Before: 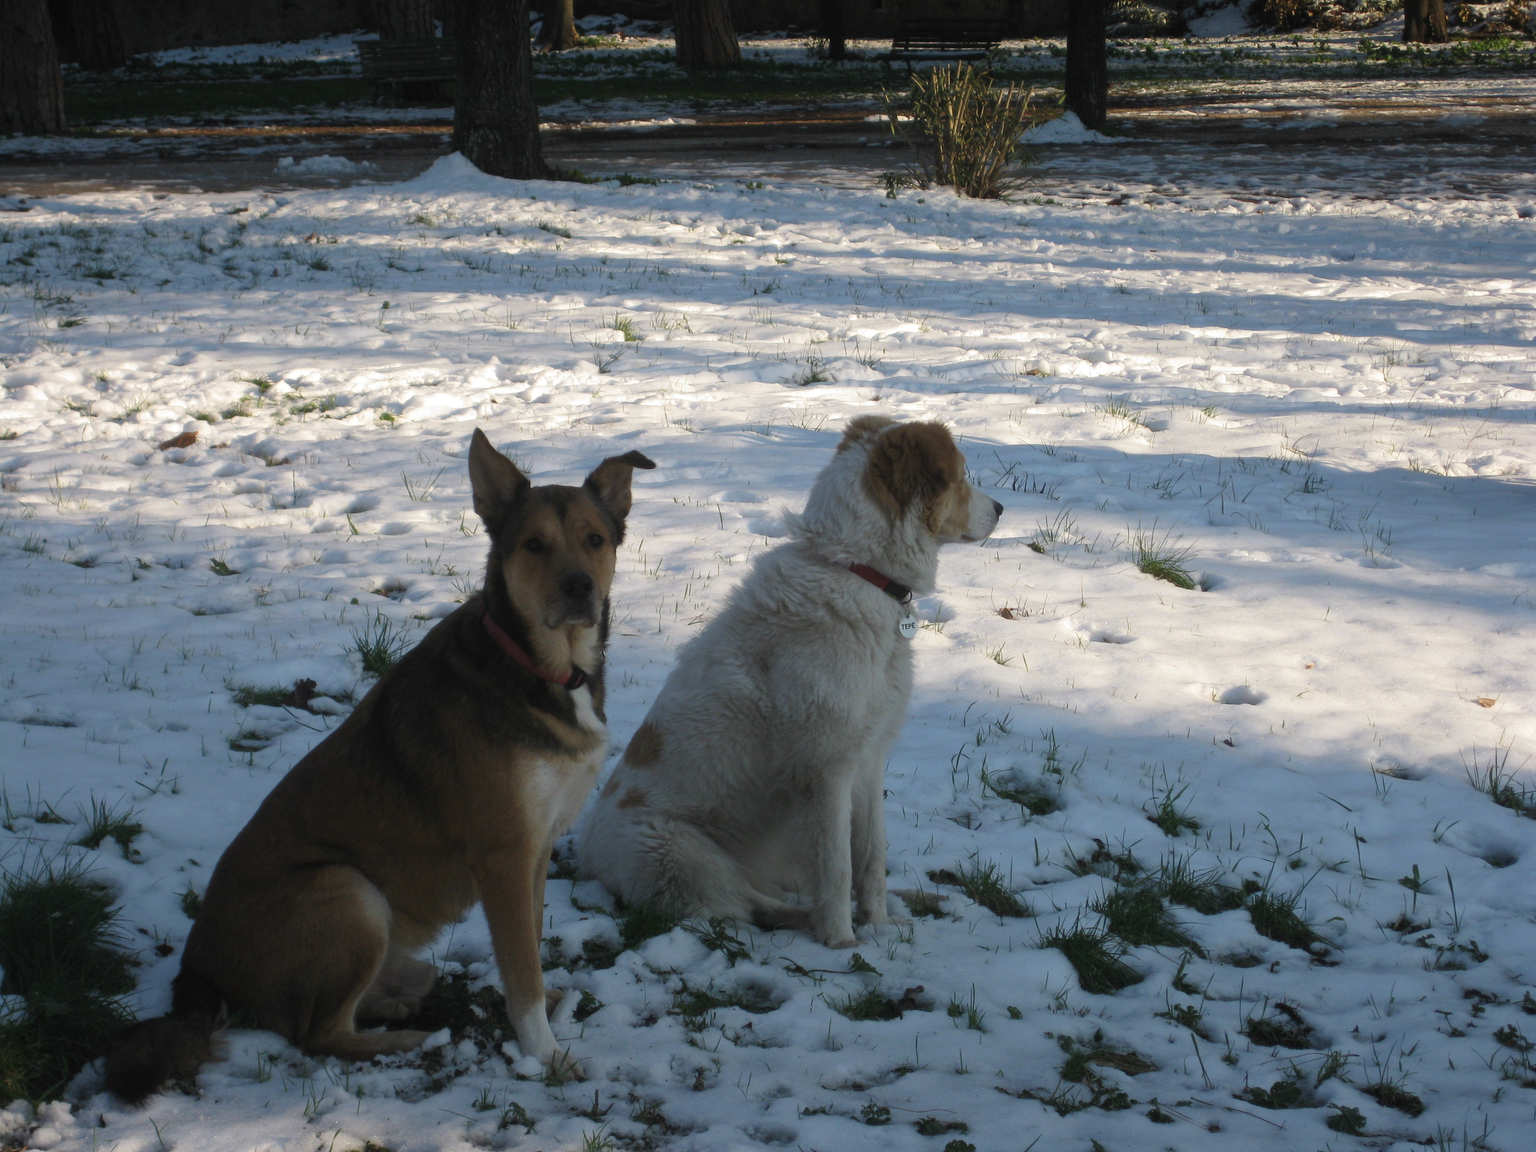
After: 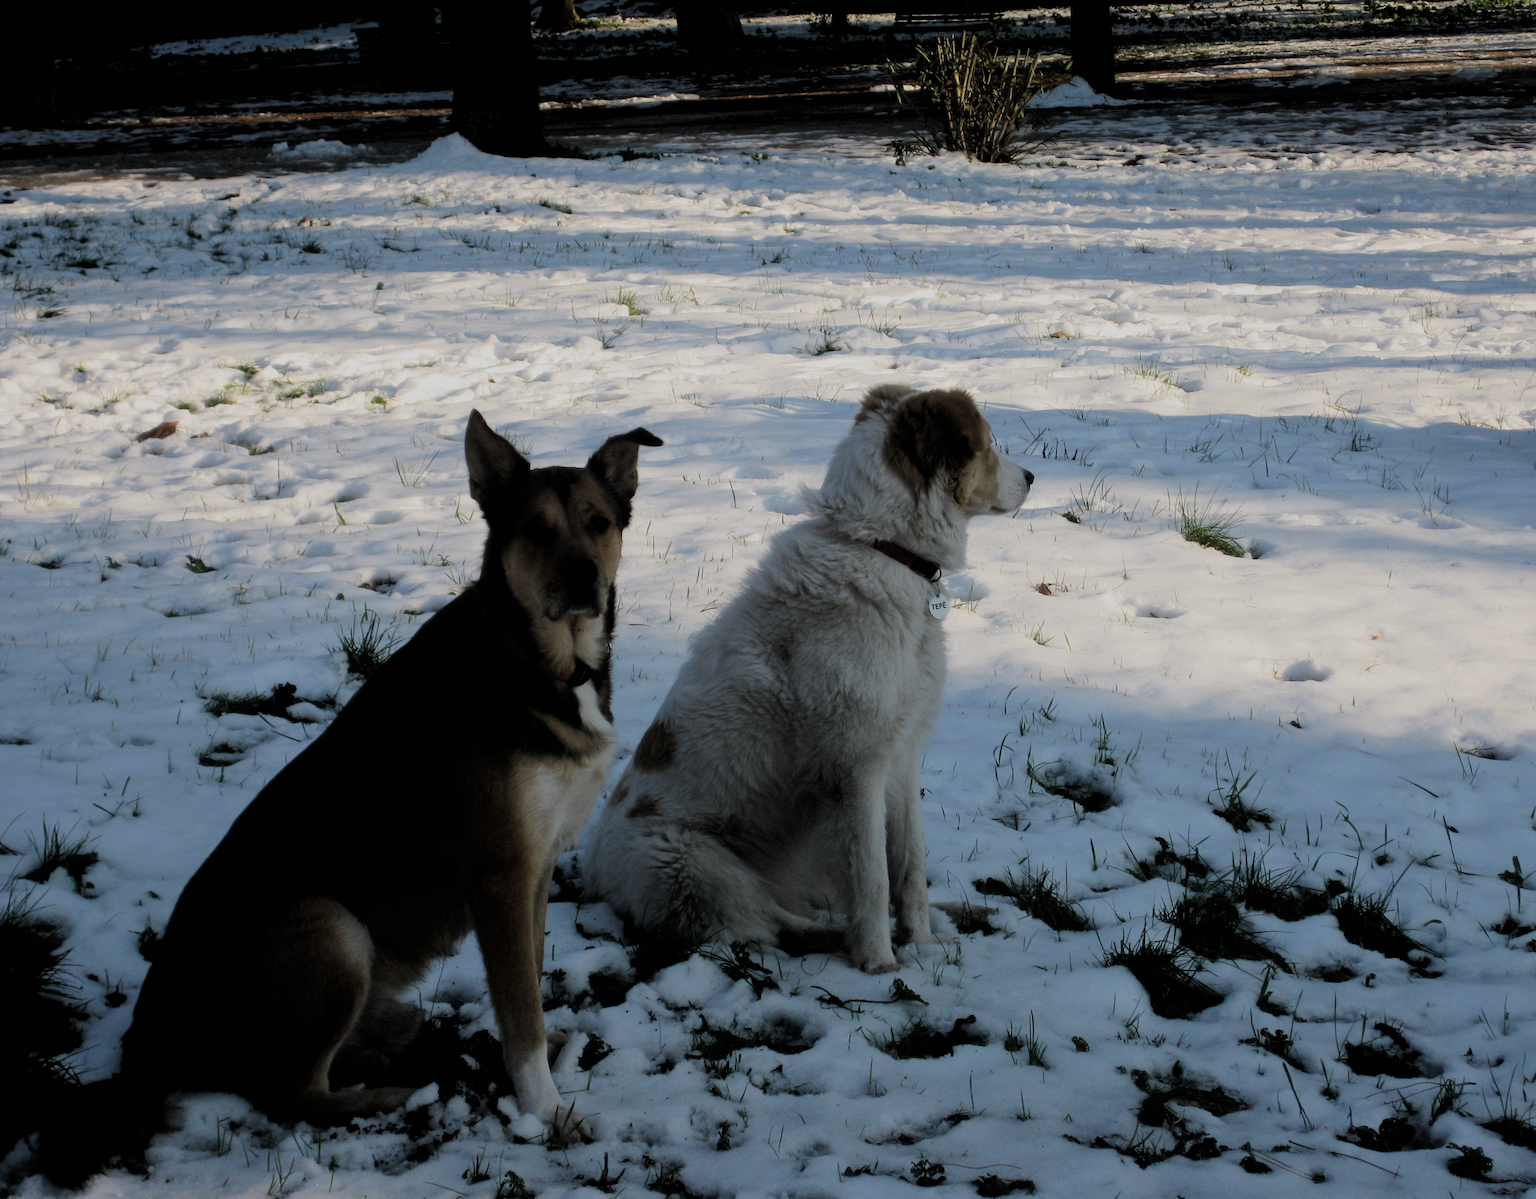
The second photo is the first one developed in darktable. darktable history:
filmic rgb: black relative exposure -4.14 EV, white relative exposure 5.1 EV, hardness 2.11, contrast 1.165
rotate and perspective: rotation -1.68°, lens shift (vertical) -0.146, crop left 0.049, crop right 0.912, crop top 0.032, crop bottom 0.96
